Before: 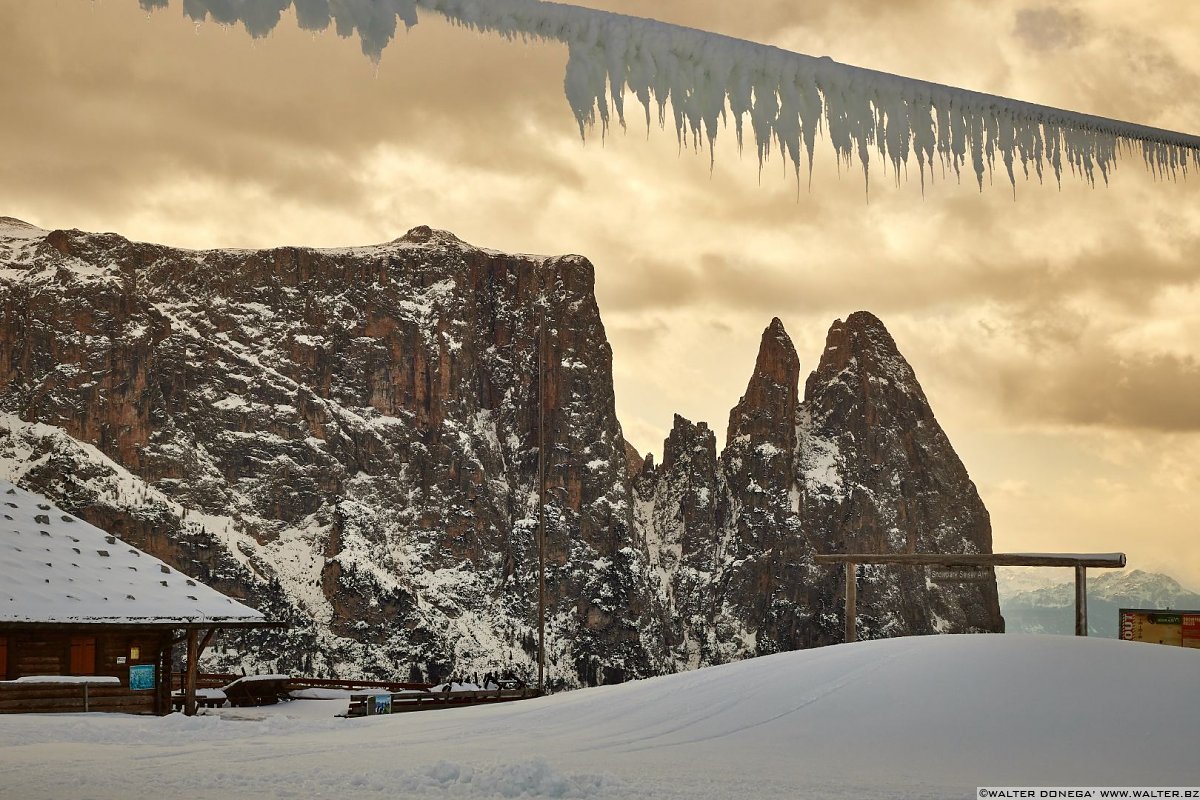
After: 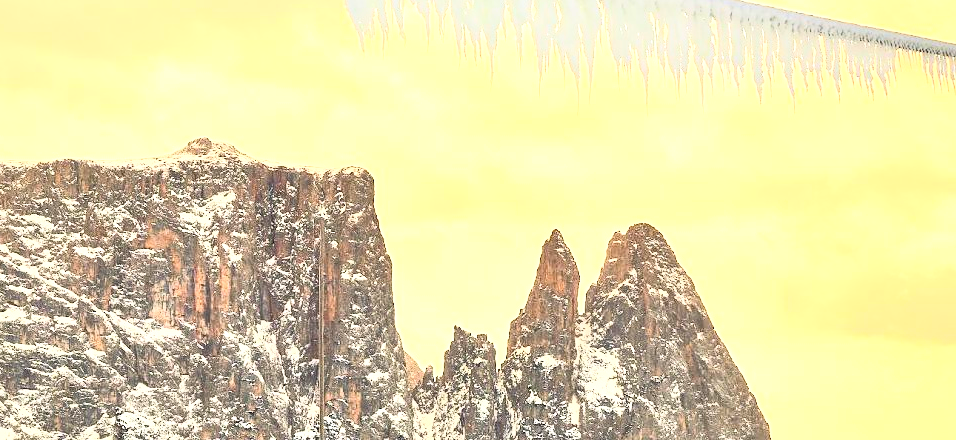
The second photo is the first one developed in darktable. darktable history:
contrast brightness saturation: contrast 0.388, brightness 0.521
color balance rgb: shadows lift › luminance -4.792%, shadows lift › chroma 1.194%, shadows lift › hue 218.73°, perceptual saturation grading › global saturation 15.863%
exposure: black level correction 0.001, exposure 1.645 EV, compensate exposure bias true, compensate highlight preservation false
crop: left 18.363%, top 11.092%, right 1.893%, bottom 33.412%
